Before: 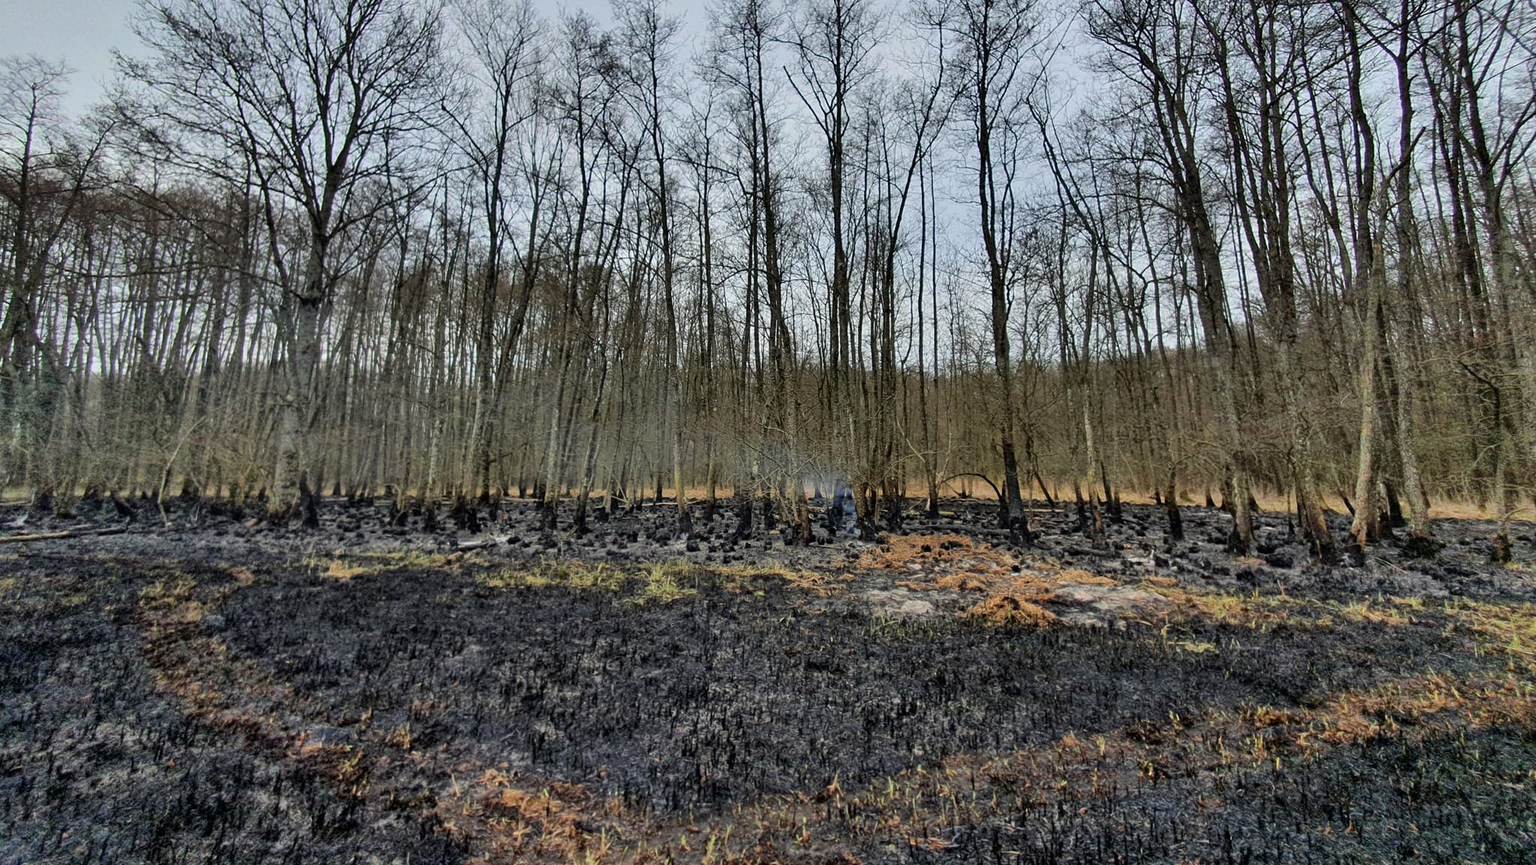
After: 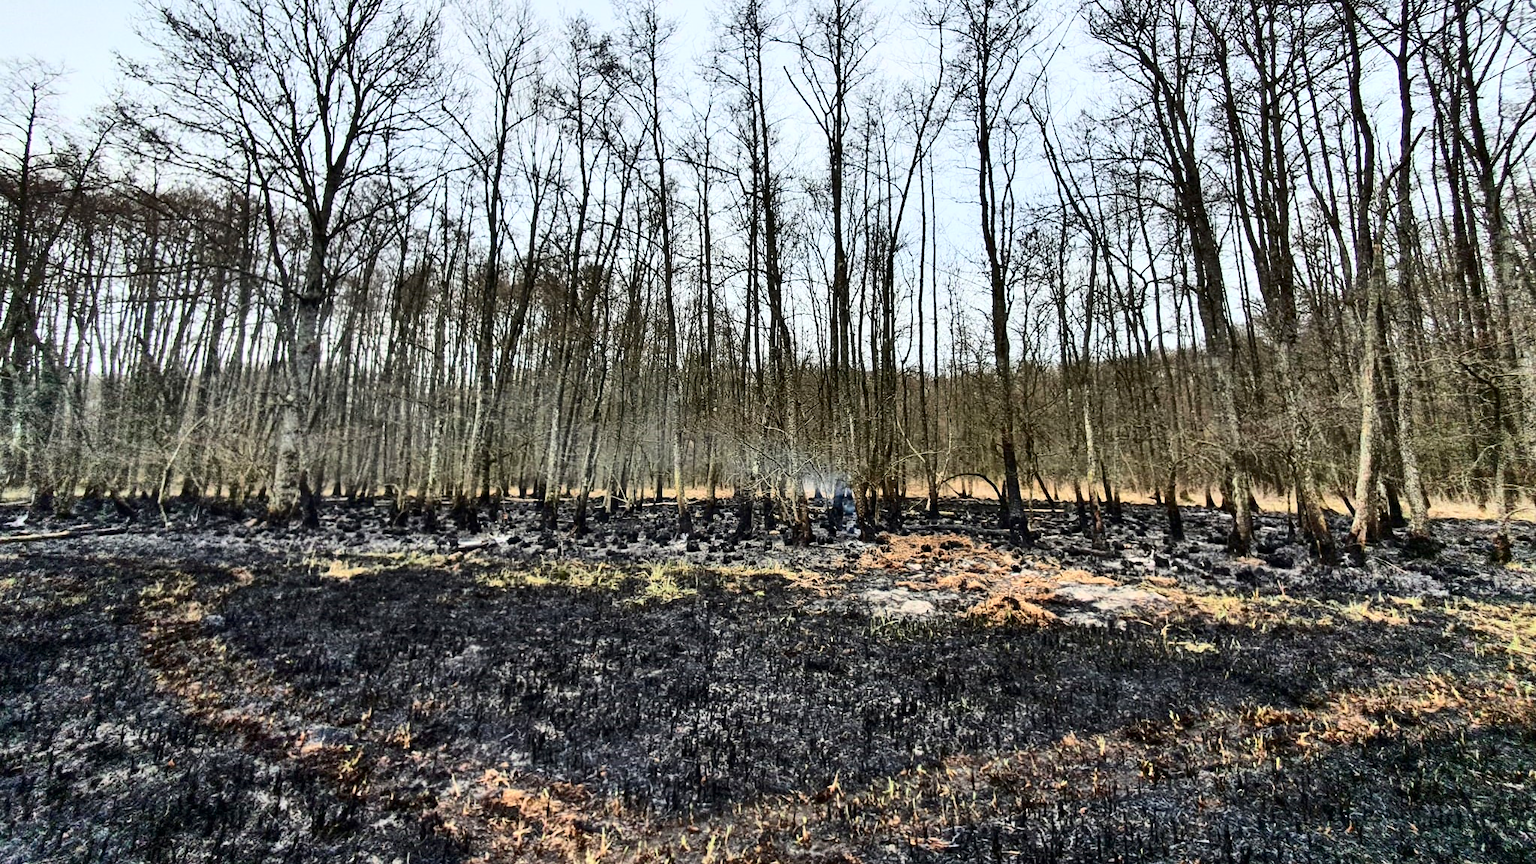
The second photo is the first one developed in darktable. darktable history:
exposure: exposure 0.4 EV, compensate highlight preservation false
contrast brightness saturation: contrast 0.39, brightness 0.1
